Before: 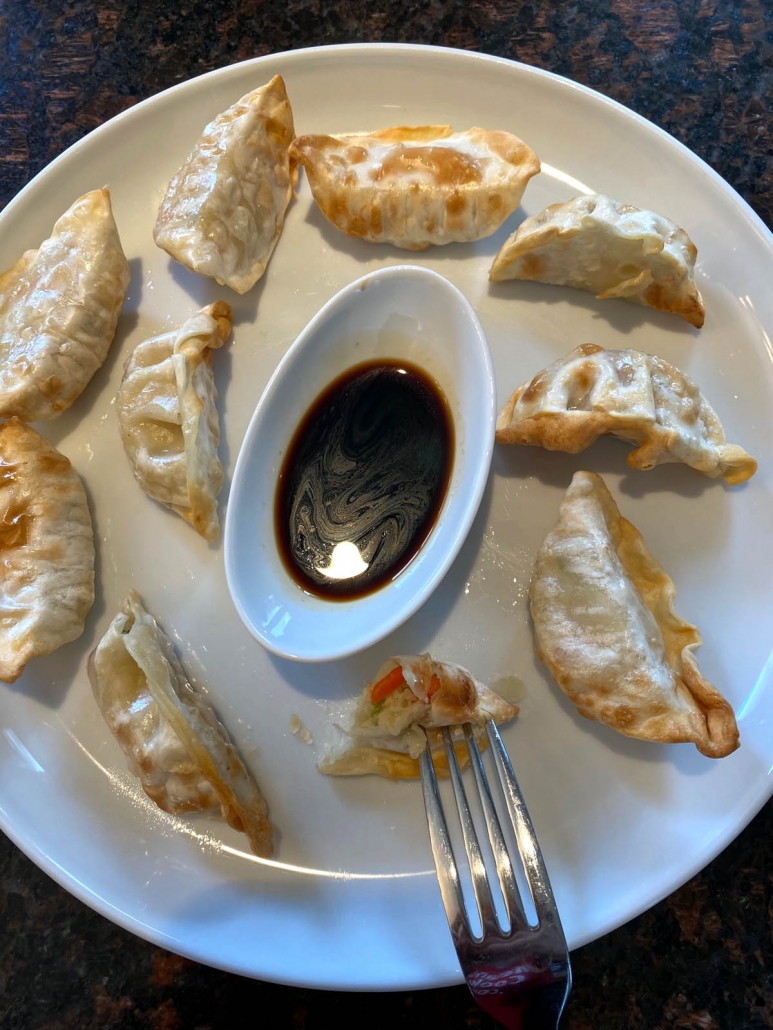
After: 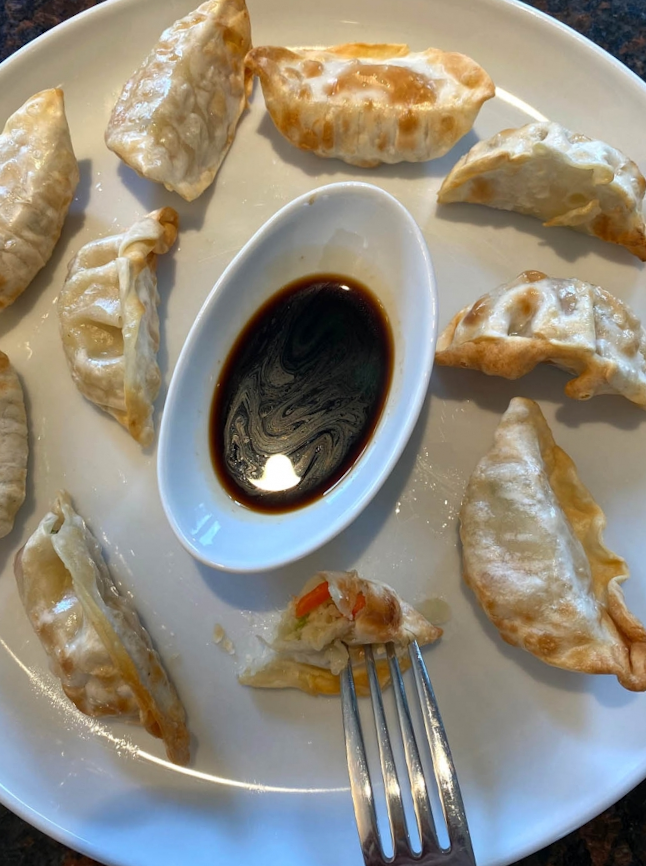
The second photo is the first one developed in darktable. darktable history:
crop and rotate: angle -3.27°, left 5.418%, top 5.162%, right 4.668%, bottom 4.414%
